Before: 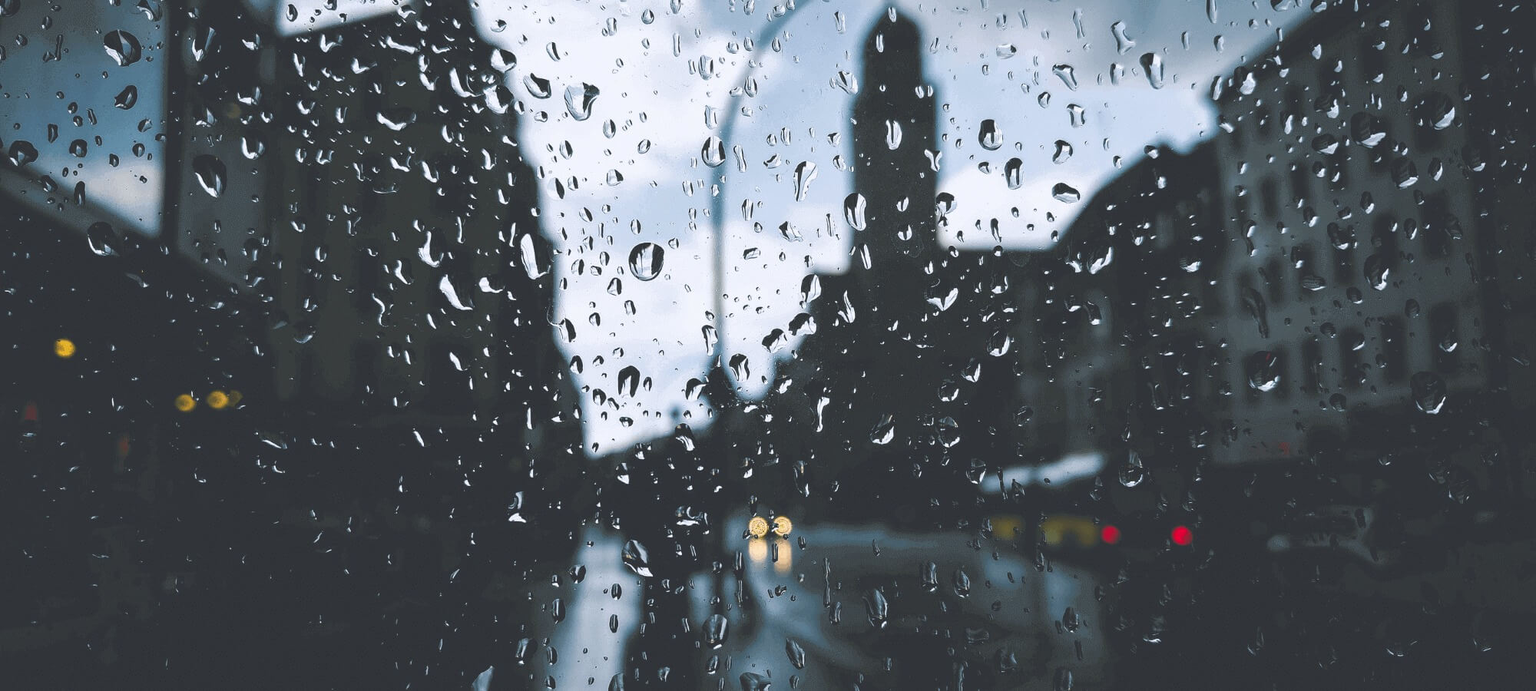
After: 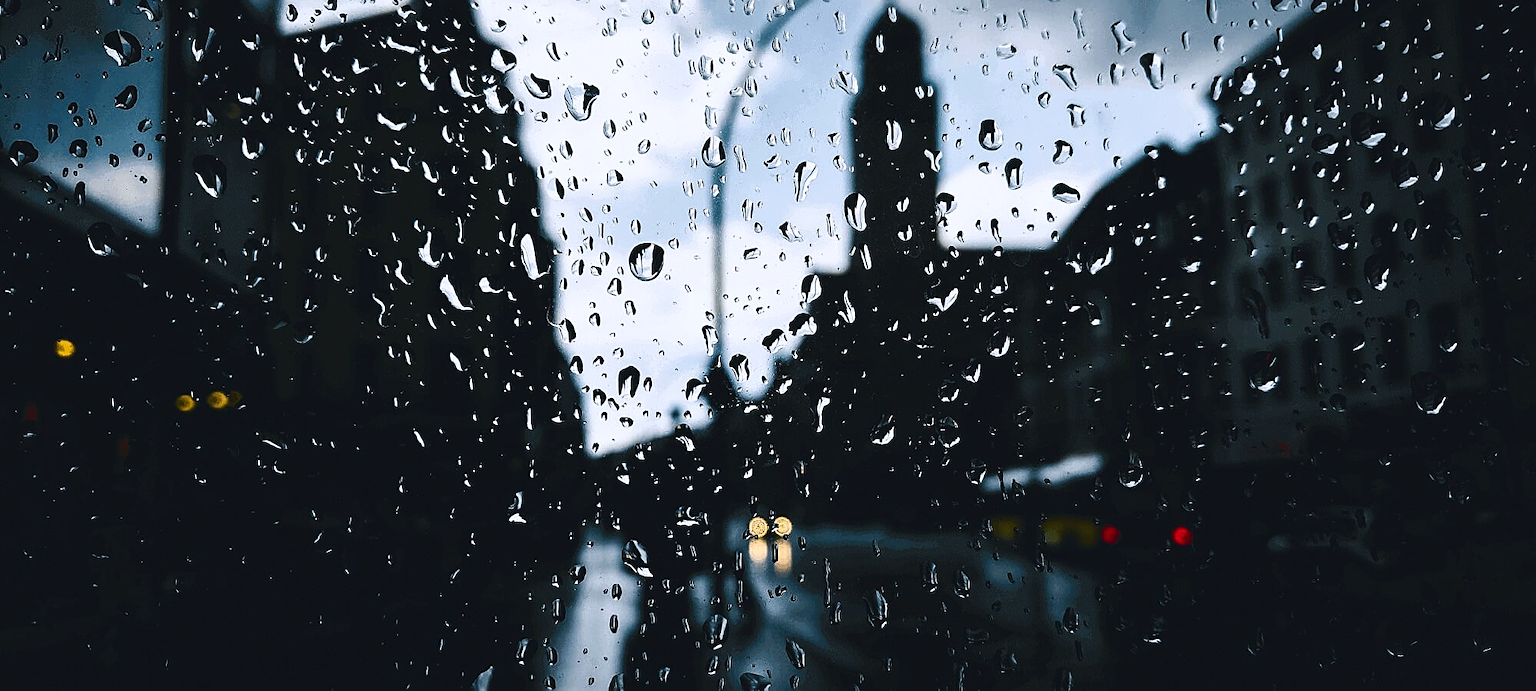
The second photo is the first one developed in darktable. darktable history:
sharpen: on, module defaults
contrast brightness saturation: contrast 0.24, brightness -0.24, saturation 0.14
